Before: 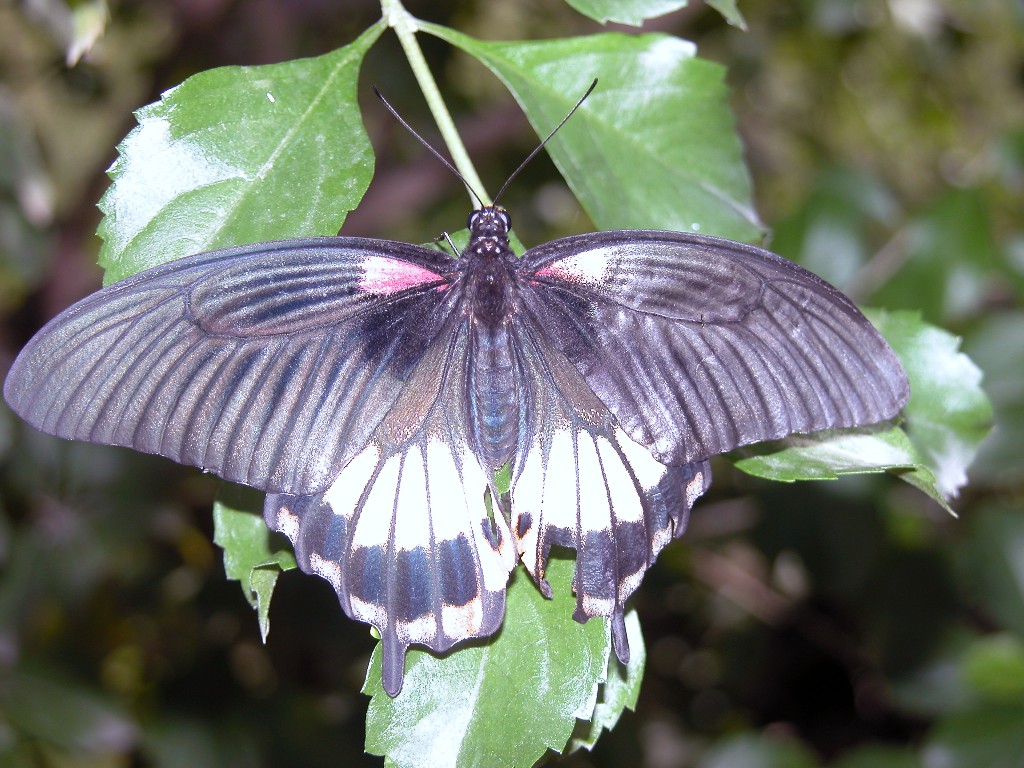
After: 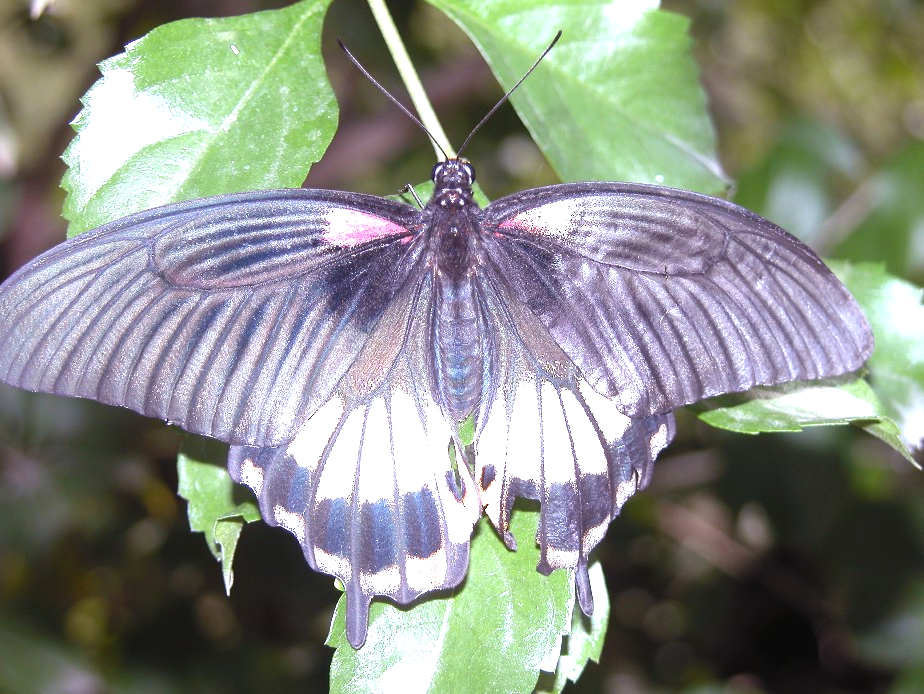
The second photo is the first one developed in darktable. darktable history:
exposure: black level correction -0.002, exposure 0.534 EV, compensate highlight preservation false
crop: left 3.606%, top 6.35%, right 5.958%, bottom 3.217%
